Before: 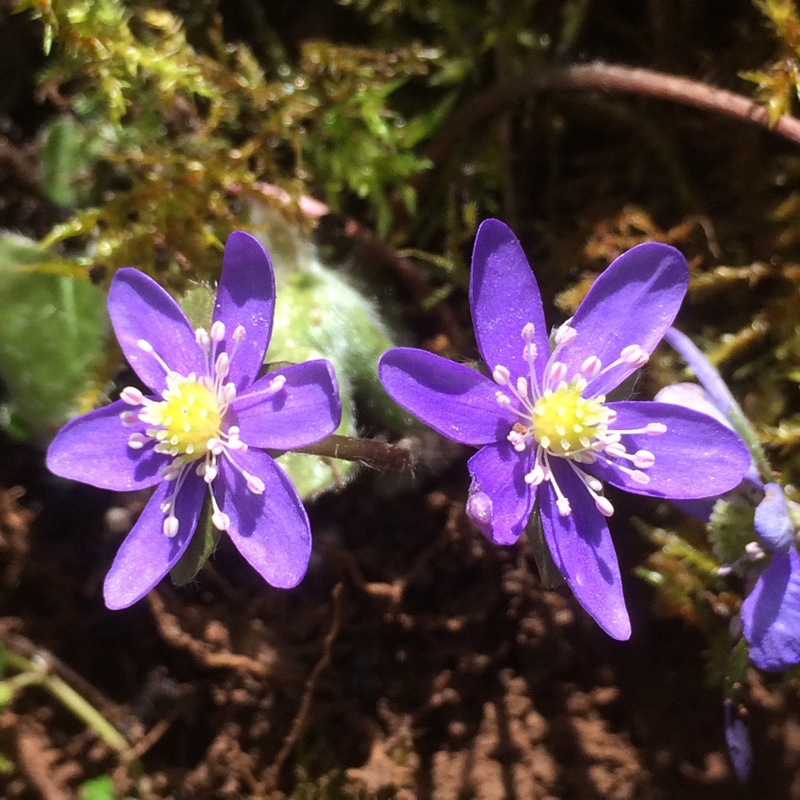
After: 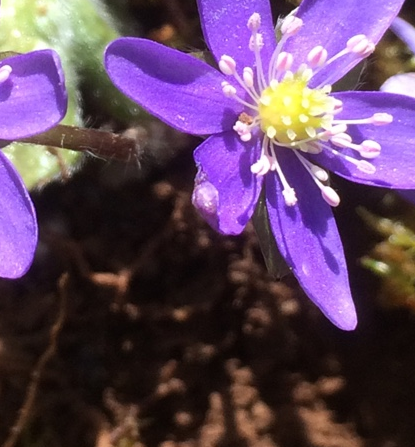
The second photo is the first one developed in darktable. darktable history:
crop: left 34.339%, top 38.796%, right 13.721%, bottom 5.251%
